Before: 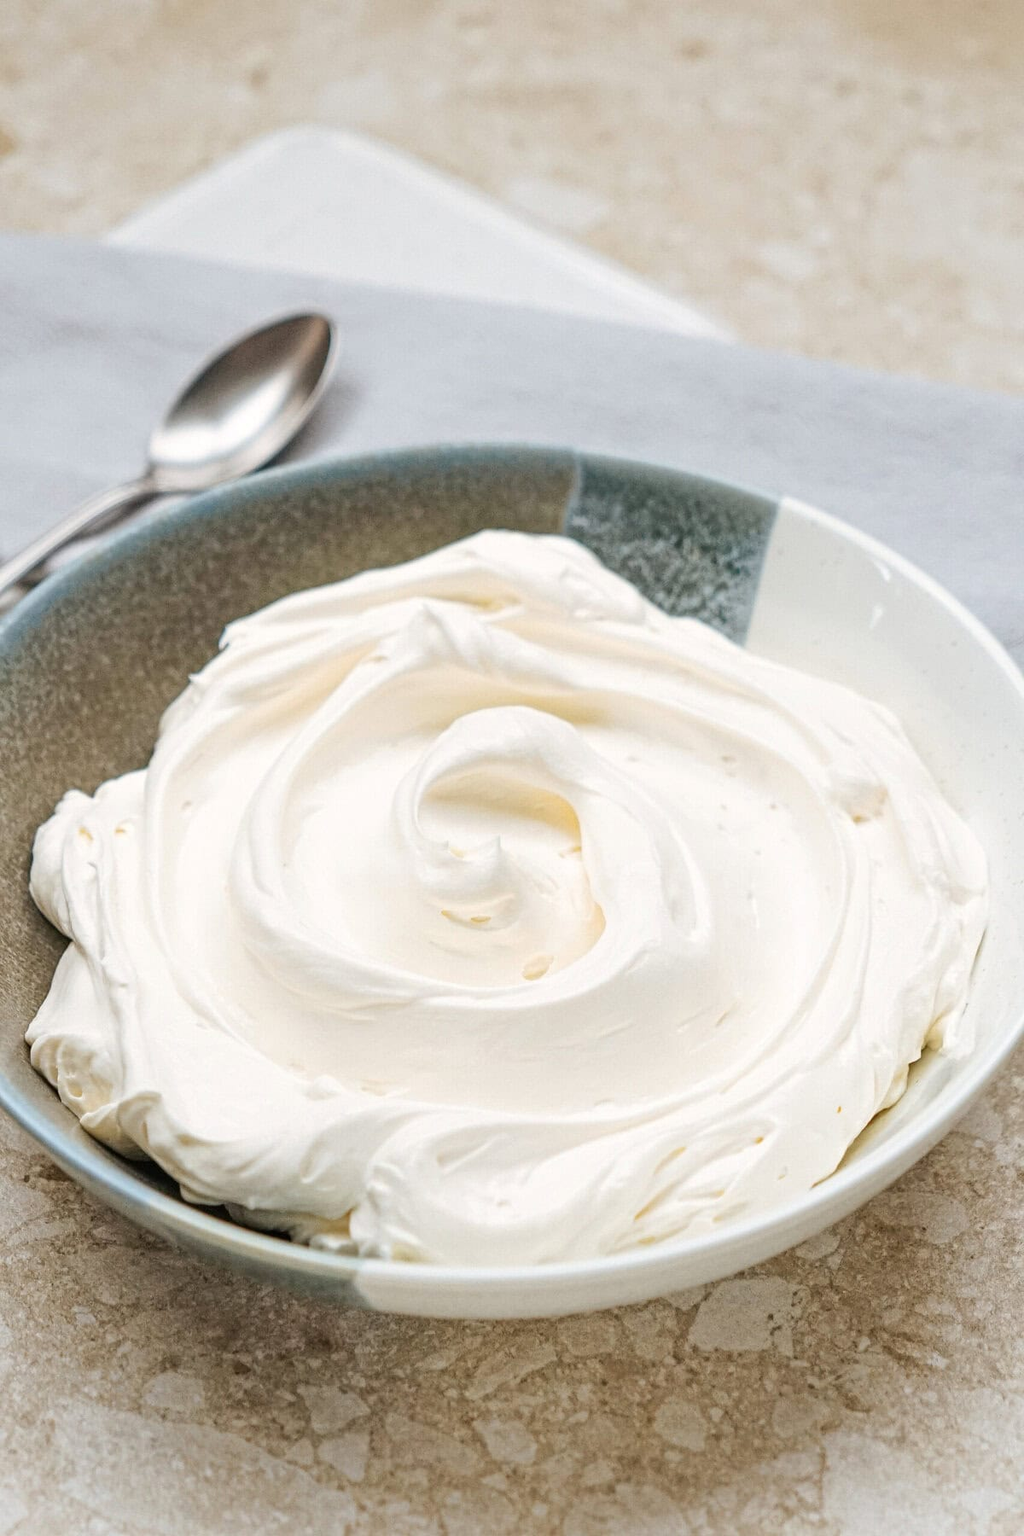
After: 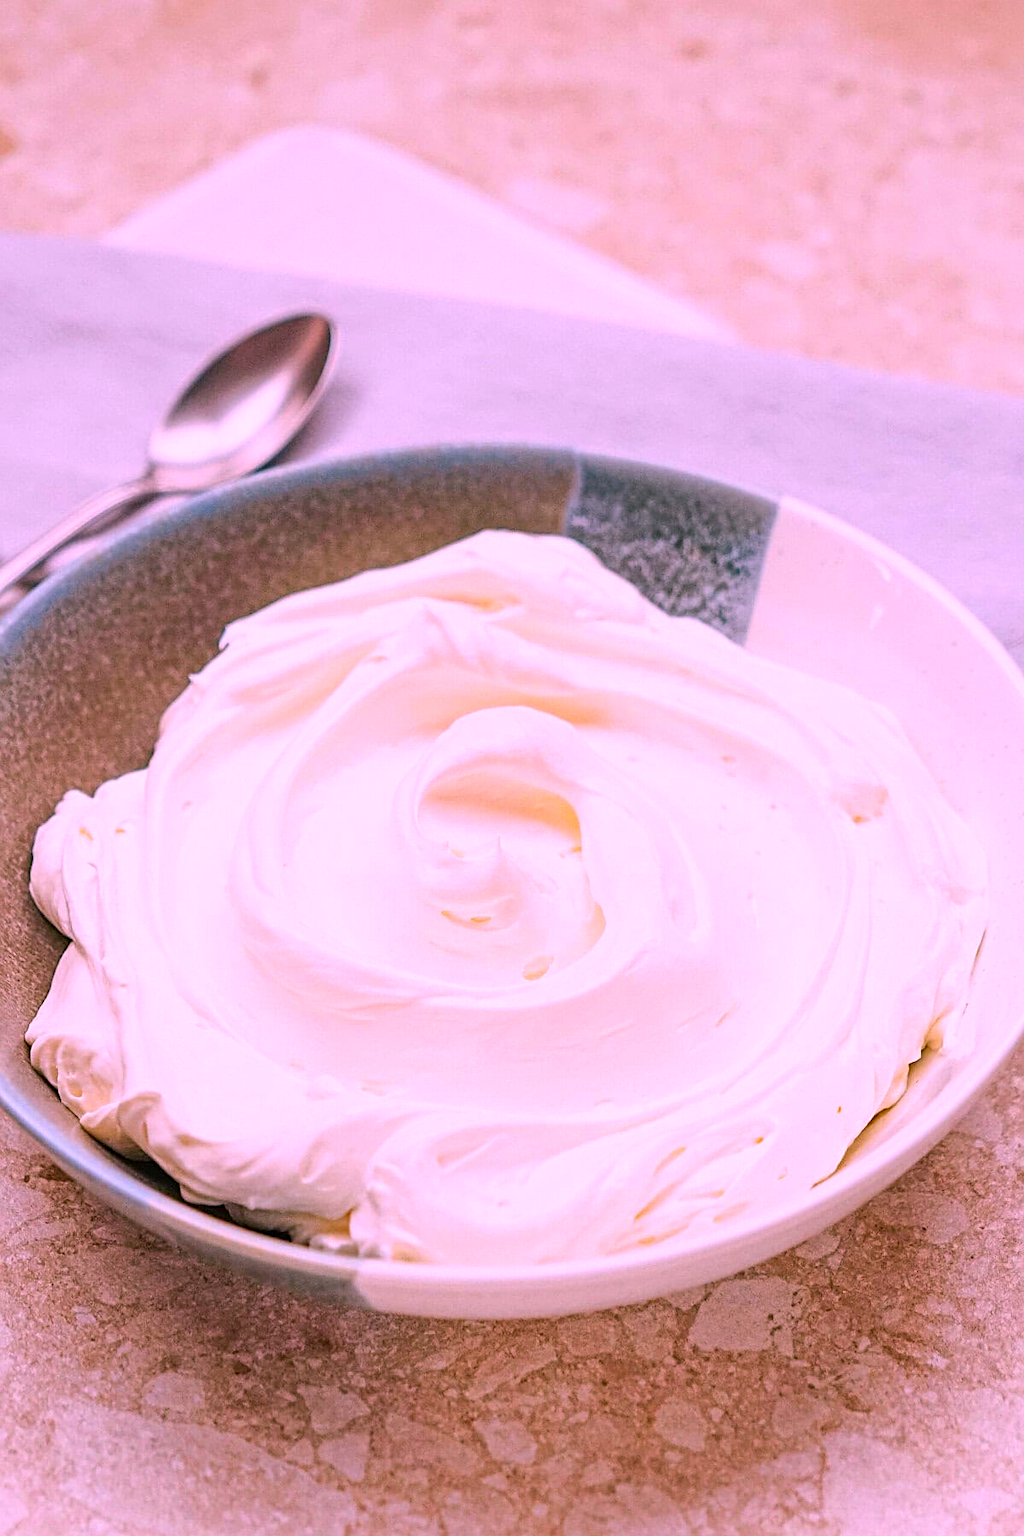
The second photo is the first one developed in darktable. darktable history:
sharpen: on, module defaults
color correction: highlights a* 19.45, highlights b* -11.79, saturation 1.69
